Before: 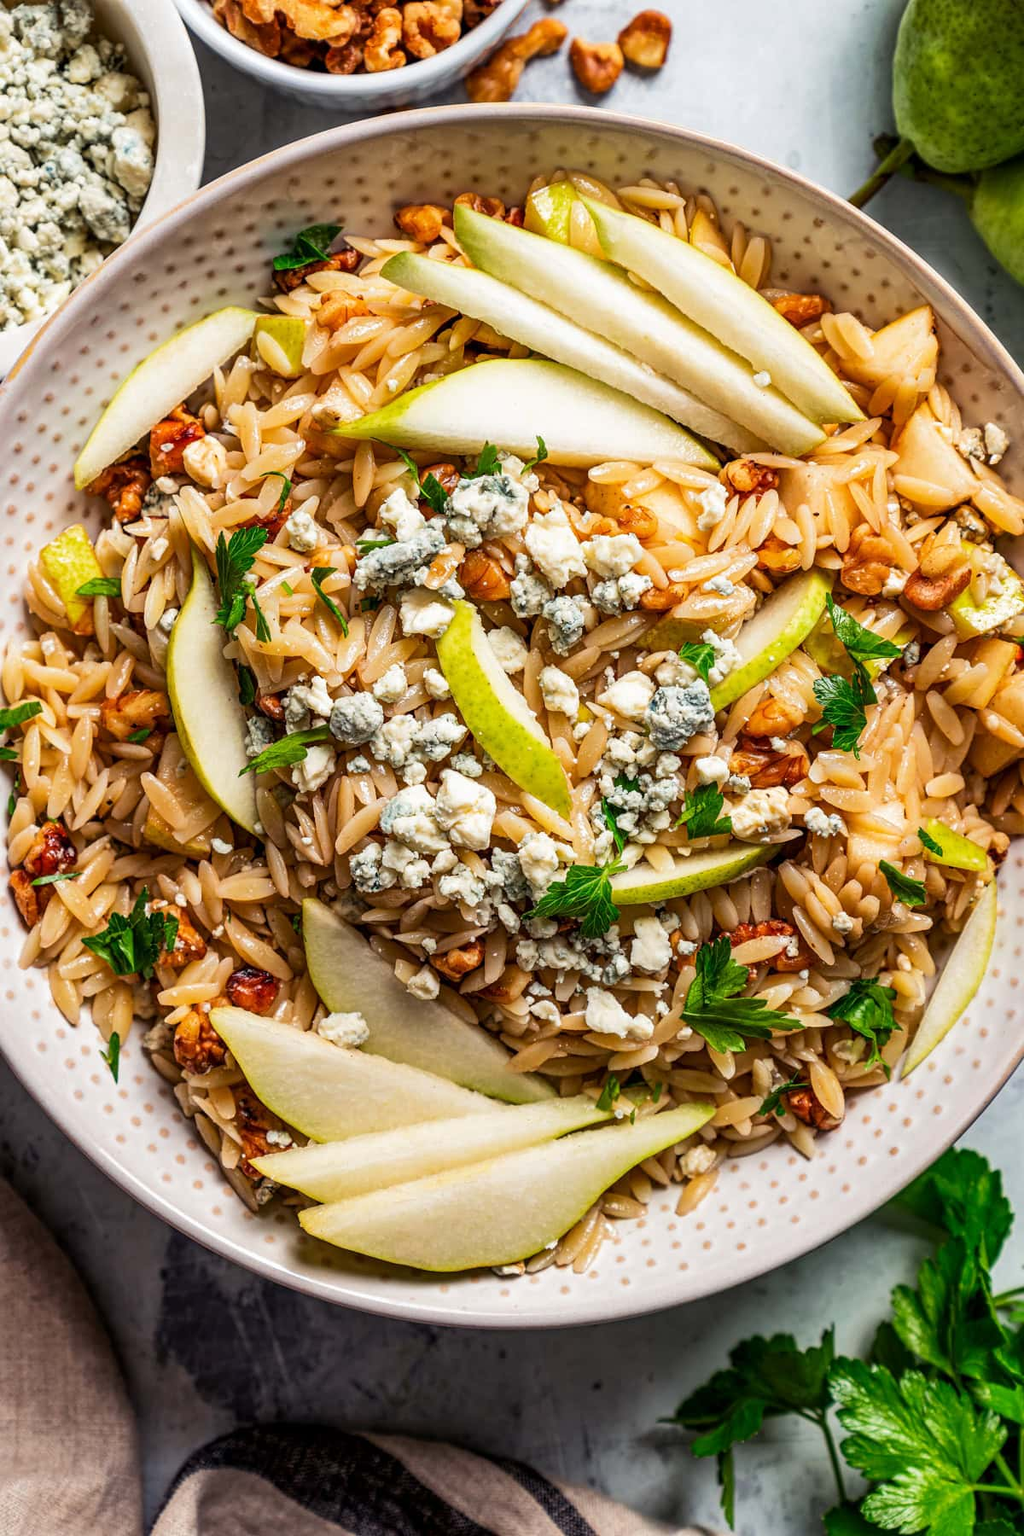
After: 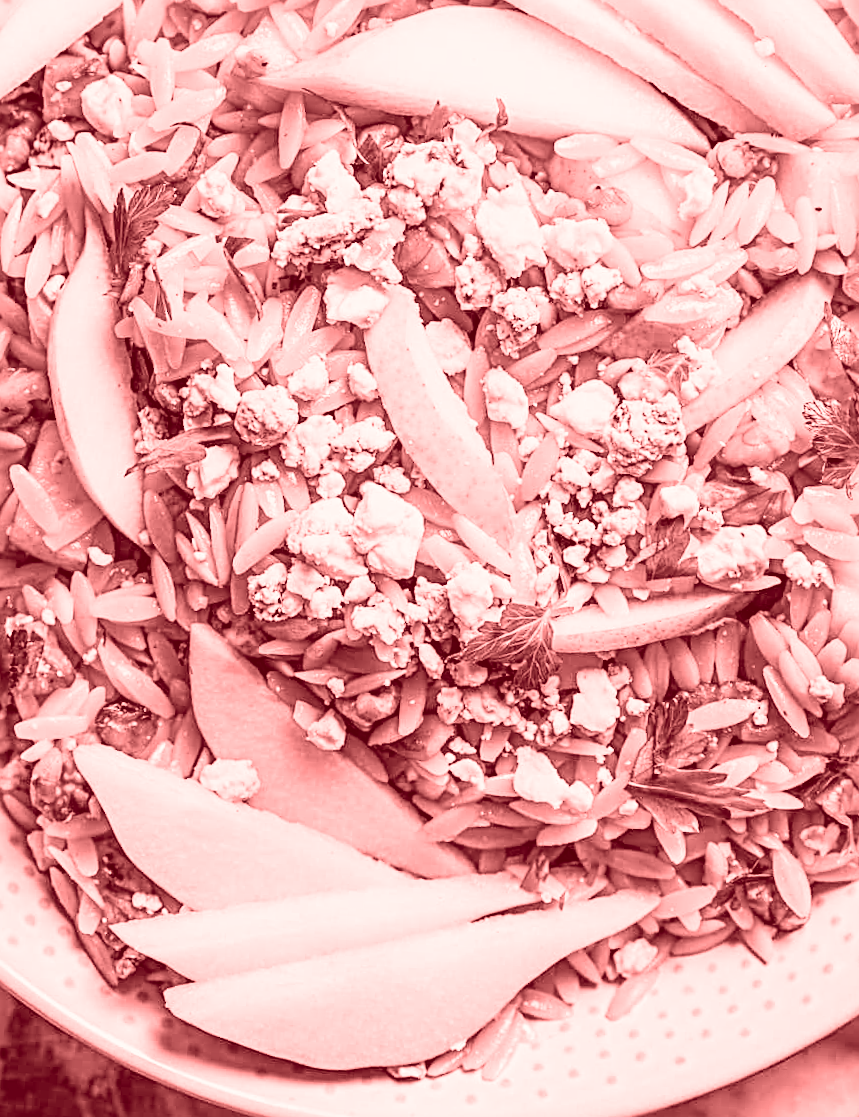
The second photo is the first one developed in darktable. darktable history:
exposure: exposure 1 EV, compensate highlight preservation false
velvia: on, module defaults
filmic rgb: black relative exposure -7.65 EV, white relative exposure 4.56 EV, hardness 3.61
rotate and perspective: automatic cropping original format, crop left 0, crop top 0
sharpen: radius 3.119
crop and rotate: angle -3.37°, left 9.79%, top 20.73%, right 12.42%, bottom 11.82%
colorize: saturation 60%, source mix 100%
color balance: lift [1.005, 1.002, 0.998, 0.998], gamma [1, 1.021, 1.02, 0.979], gain [0.923, 1.066, 1.056, 0.934]
